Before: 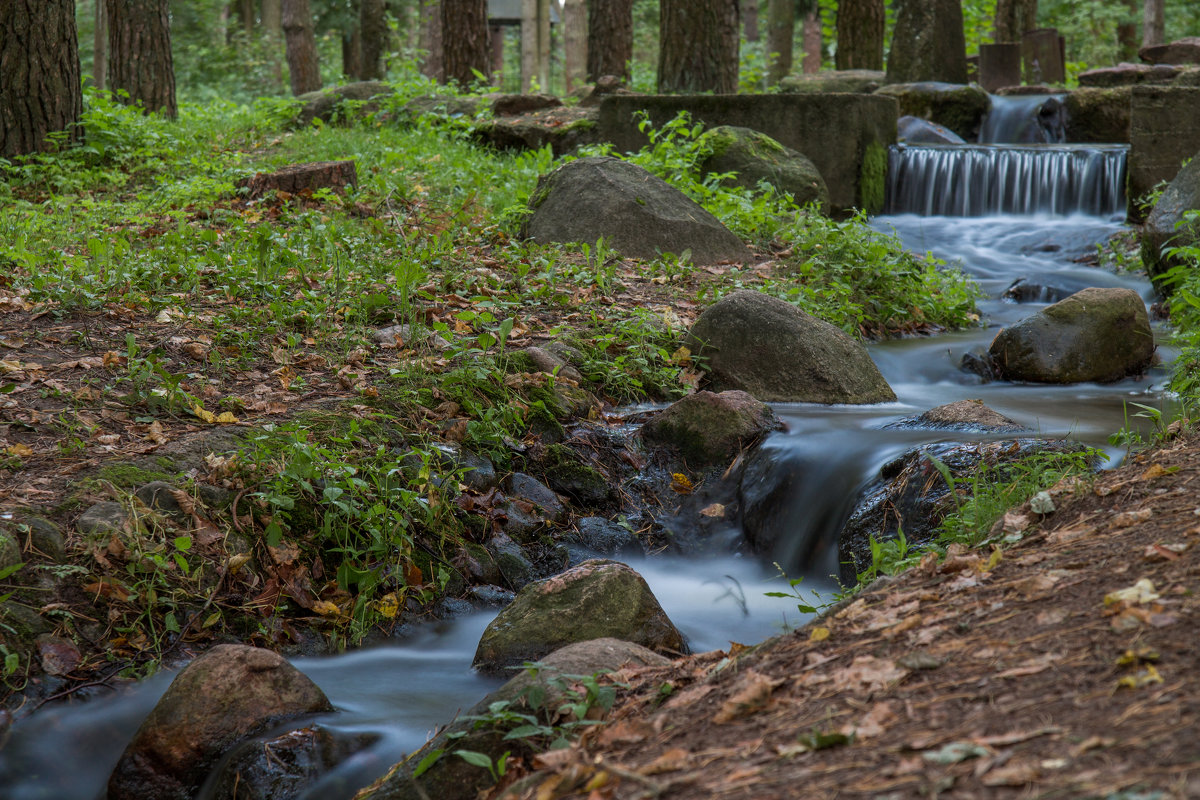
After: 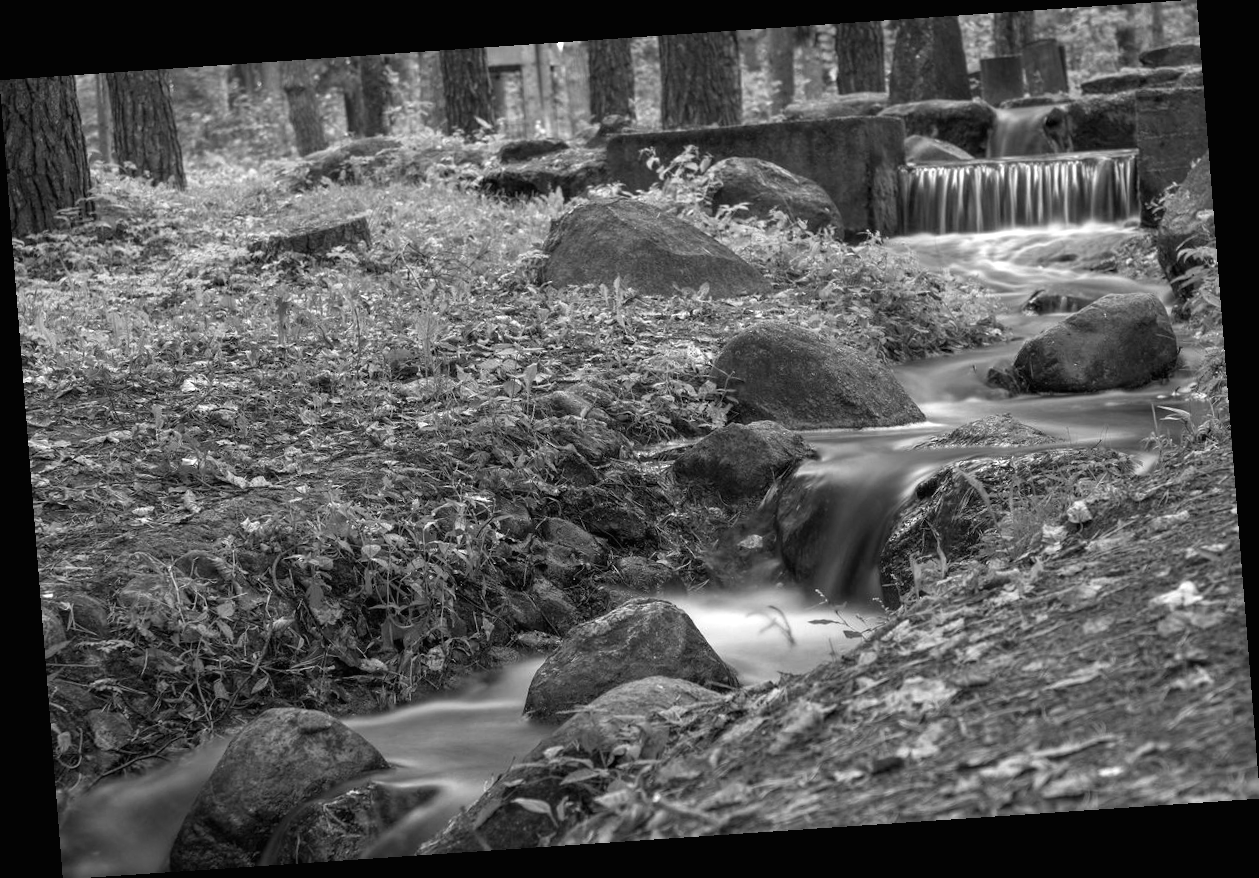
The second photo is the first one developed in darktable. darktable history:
monochrome: a 32, b 64, size 2.3, highlights 1
exposure: exposure 0.6 EV, compensate highlight preservation false
color balance: mode lift, gamma, gain (sRGB), lift [0.997, 0.979, 1.021, 1.011], gamma [1, 1.084, 0.916, 0.998], gain [1, 0.87, 1.13, 1.101], contrast 4.55%, contrast fulcrum 38.24%, output saturation 104.09%
rotate and perspective: rotation -4.2°, shear 0.006, automatic cropping off
